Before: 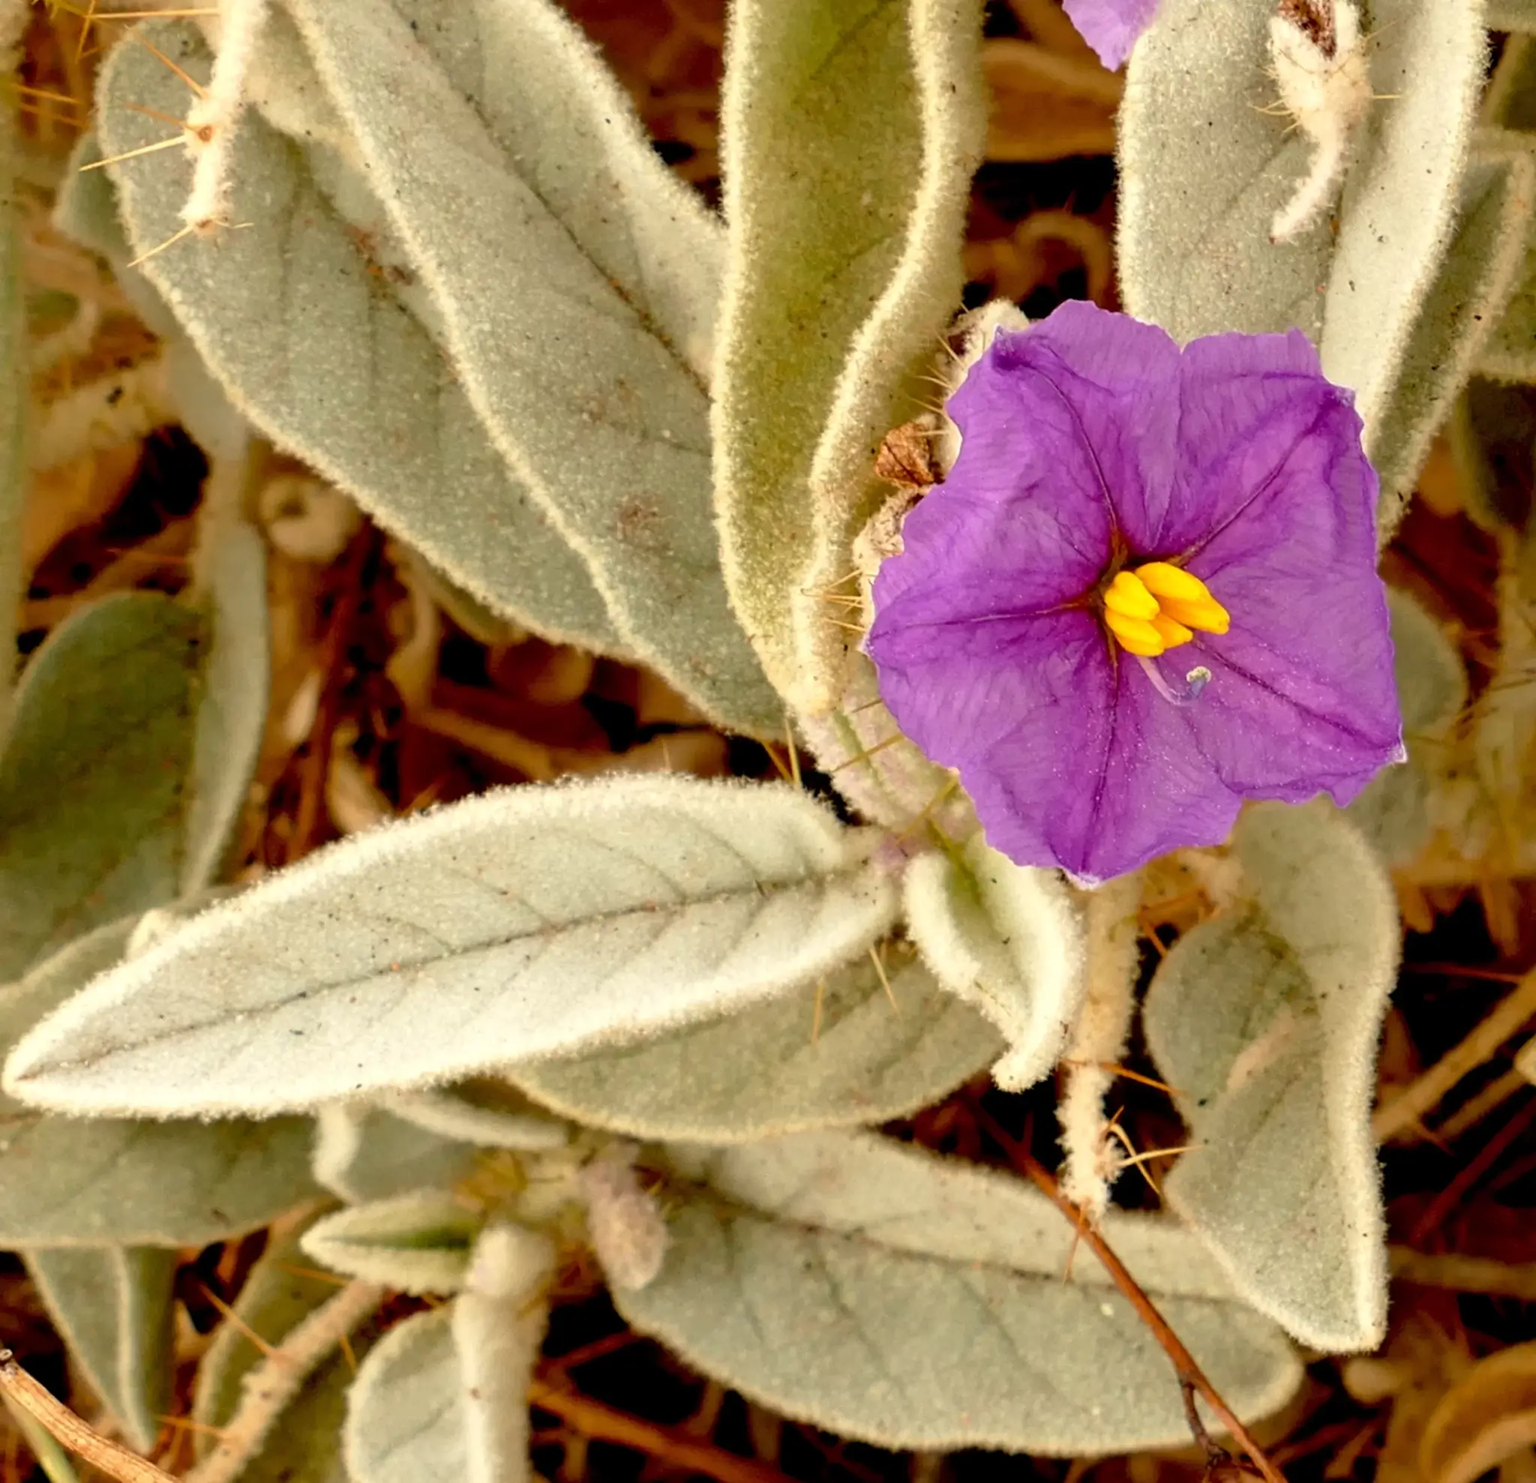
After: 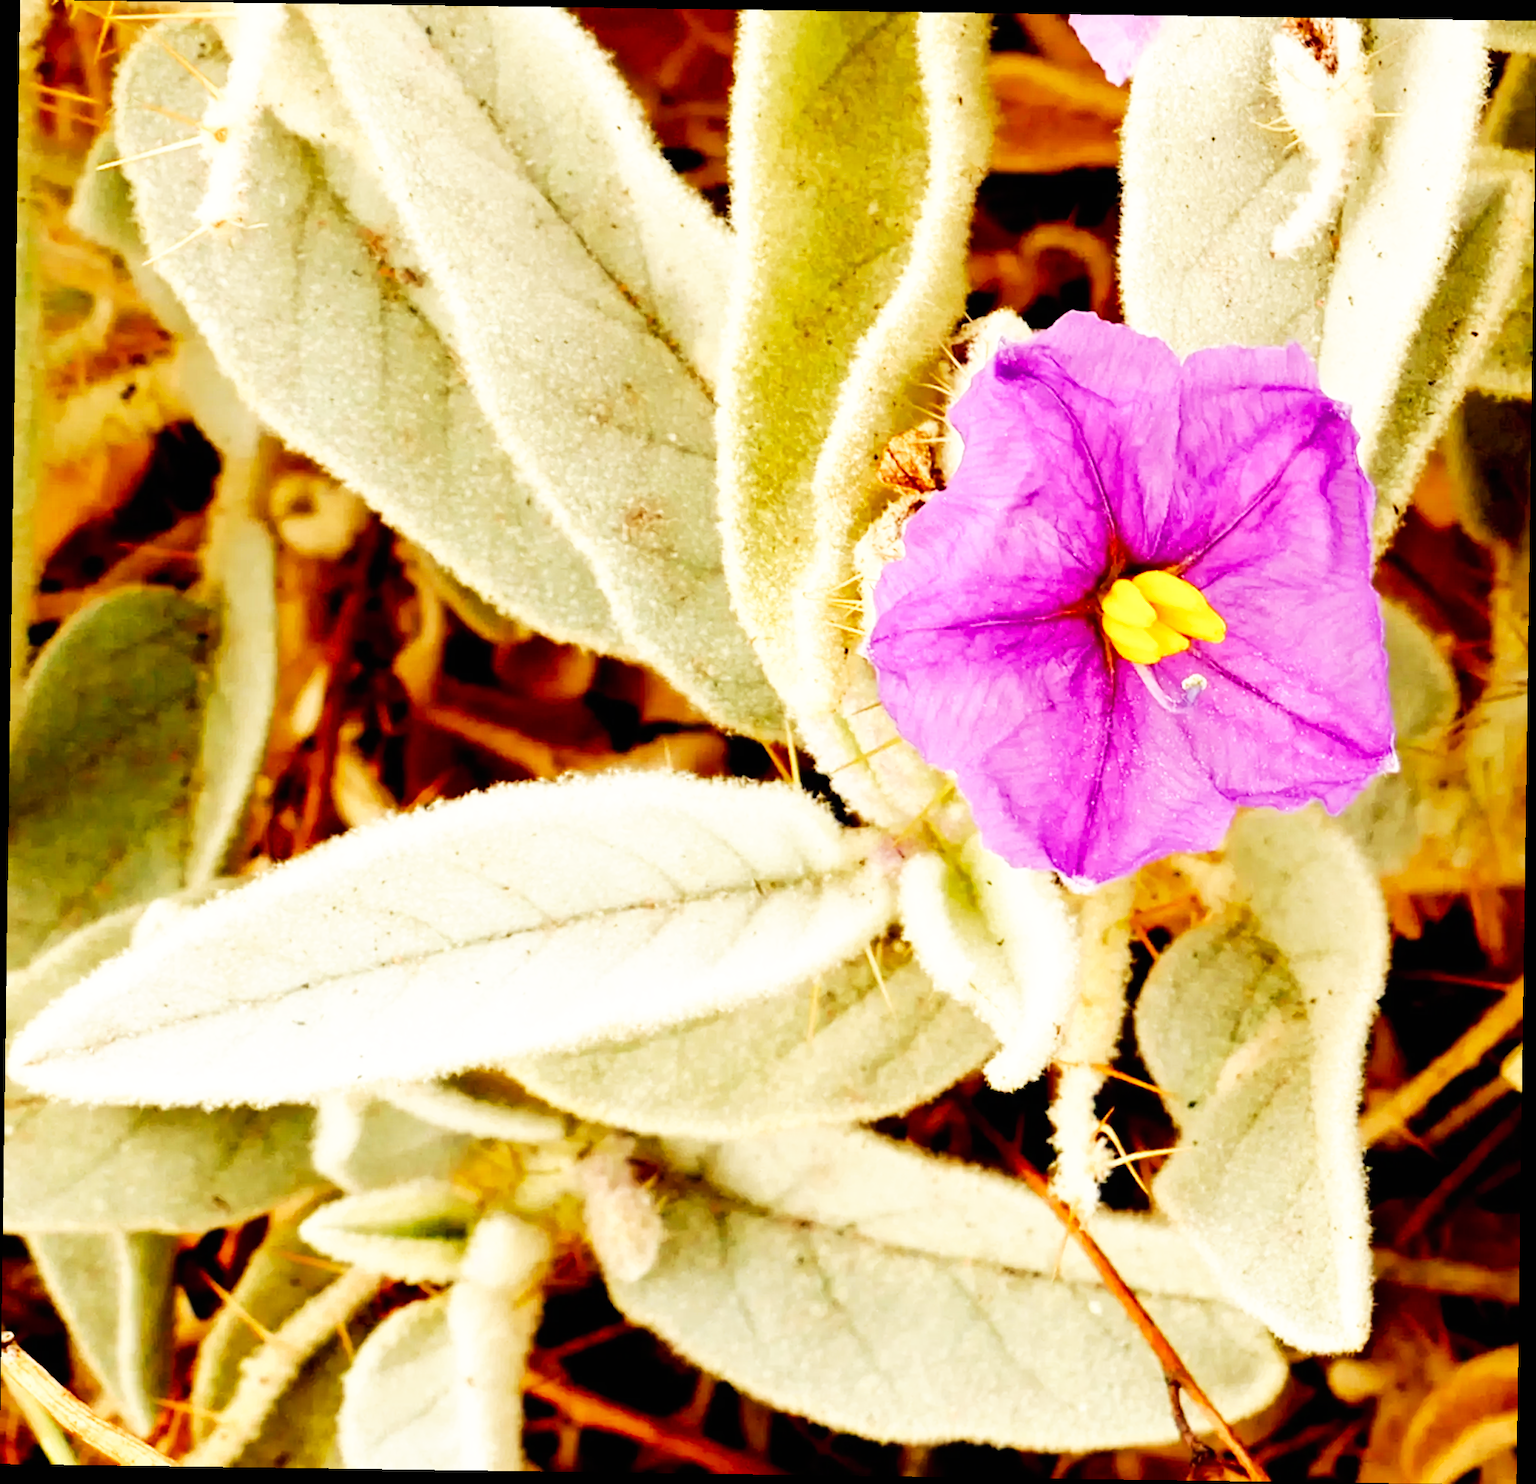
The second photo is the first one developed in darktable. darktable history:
rotate and perspective: rotation 0.8°, automatic cropping off
base curve: curves: ch0 [(0, 0) (0.007, 0.004) (0.027, 0.03) (0.046, 0.07) (0.207, 0.54) (0.442, 0.872) (0.673, 0.972) (1, 1)], preserve colors none
